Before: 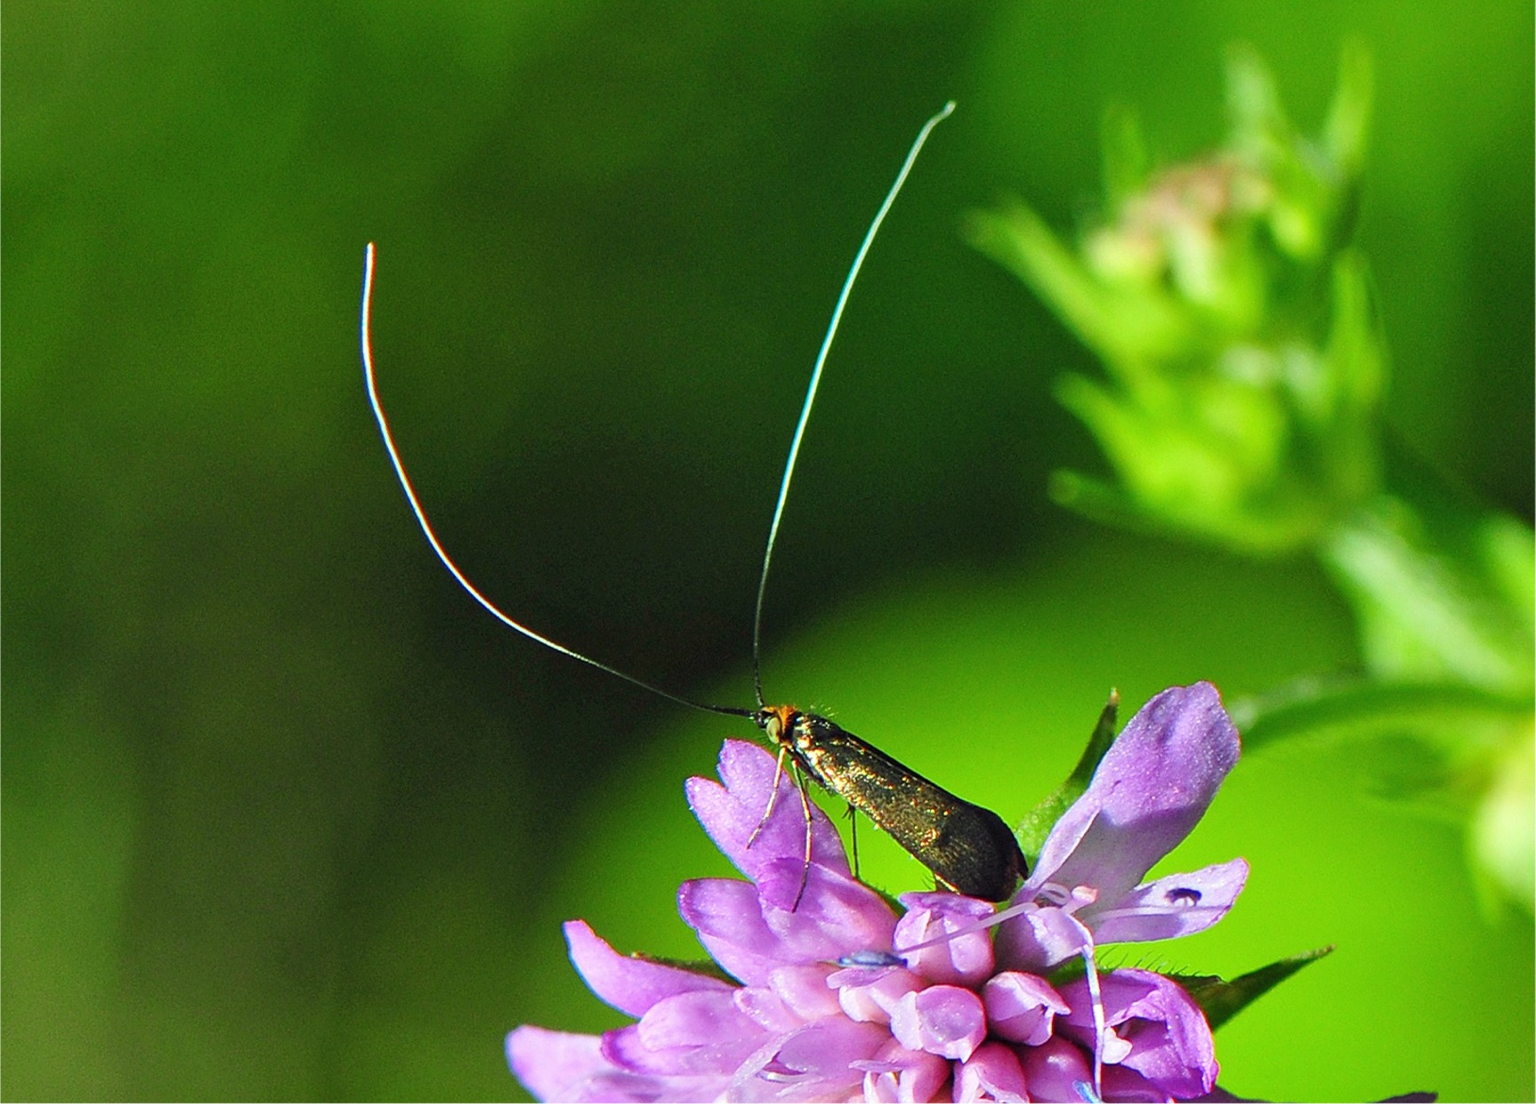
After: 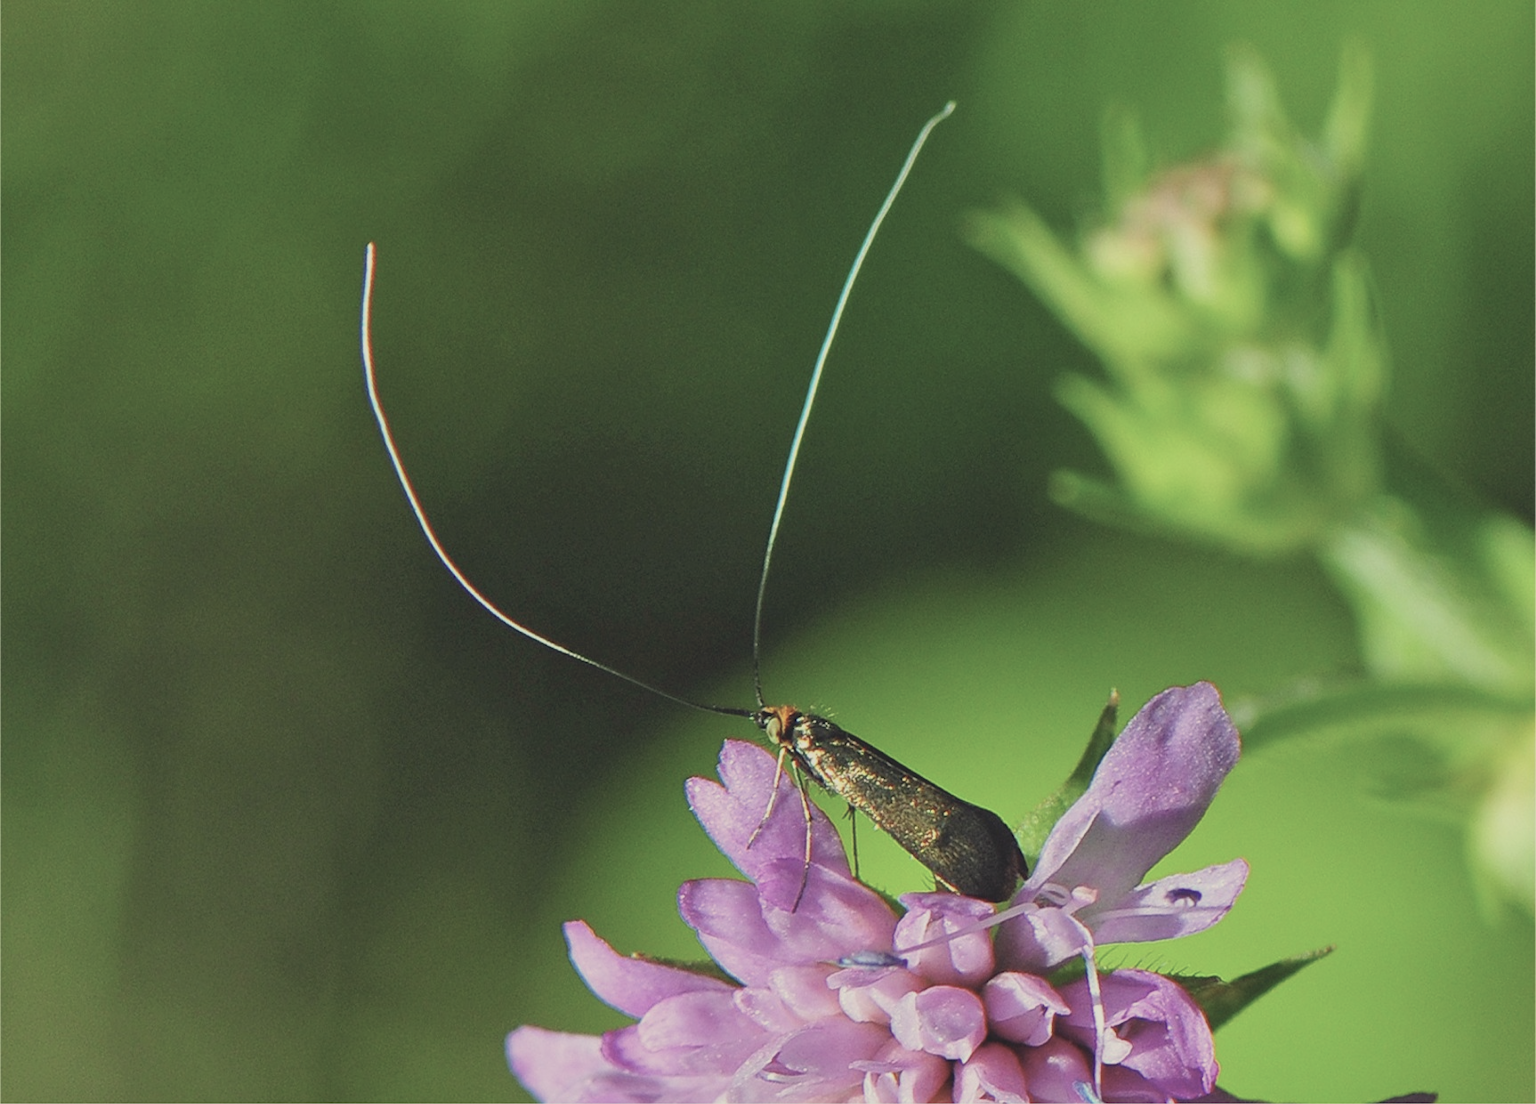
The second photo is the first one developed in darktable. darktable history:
white balance: red 1.029, blue 0.92
contrast brightness saturation: contrast -0.26, saturation -0.43
